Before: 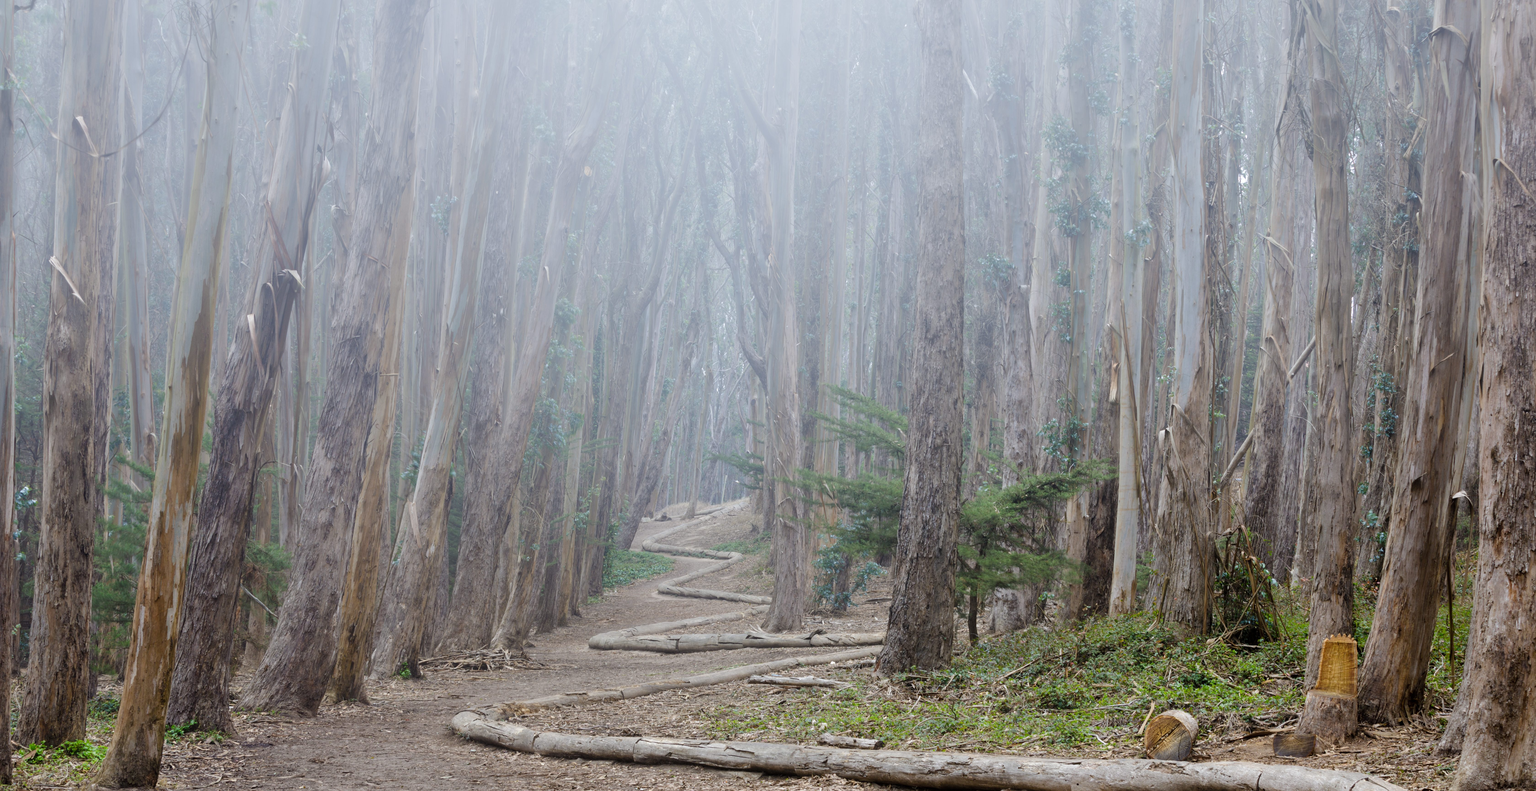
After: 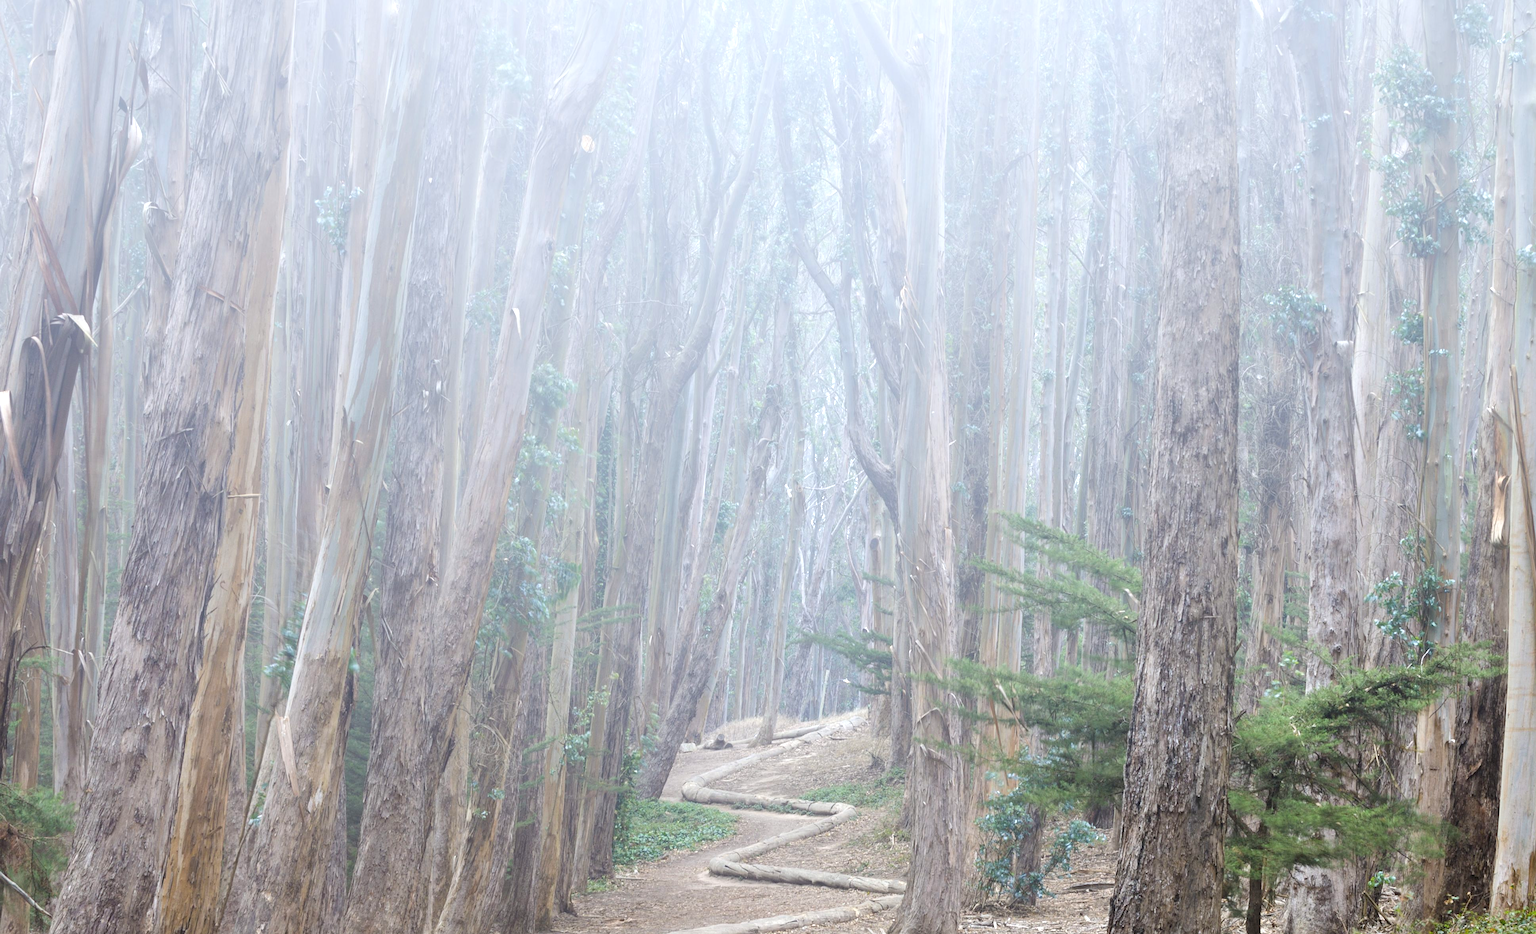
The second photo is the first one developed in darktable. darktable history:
sharpen: amount 0.2
crop: left 16.202%, top 11.208%, right 26.045%, bottom 20.557%
exposure: black level correction 0, exposure 0.7 EV, compensate exposure bias true, compensate highlight preservation false
